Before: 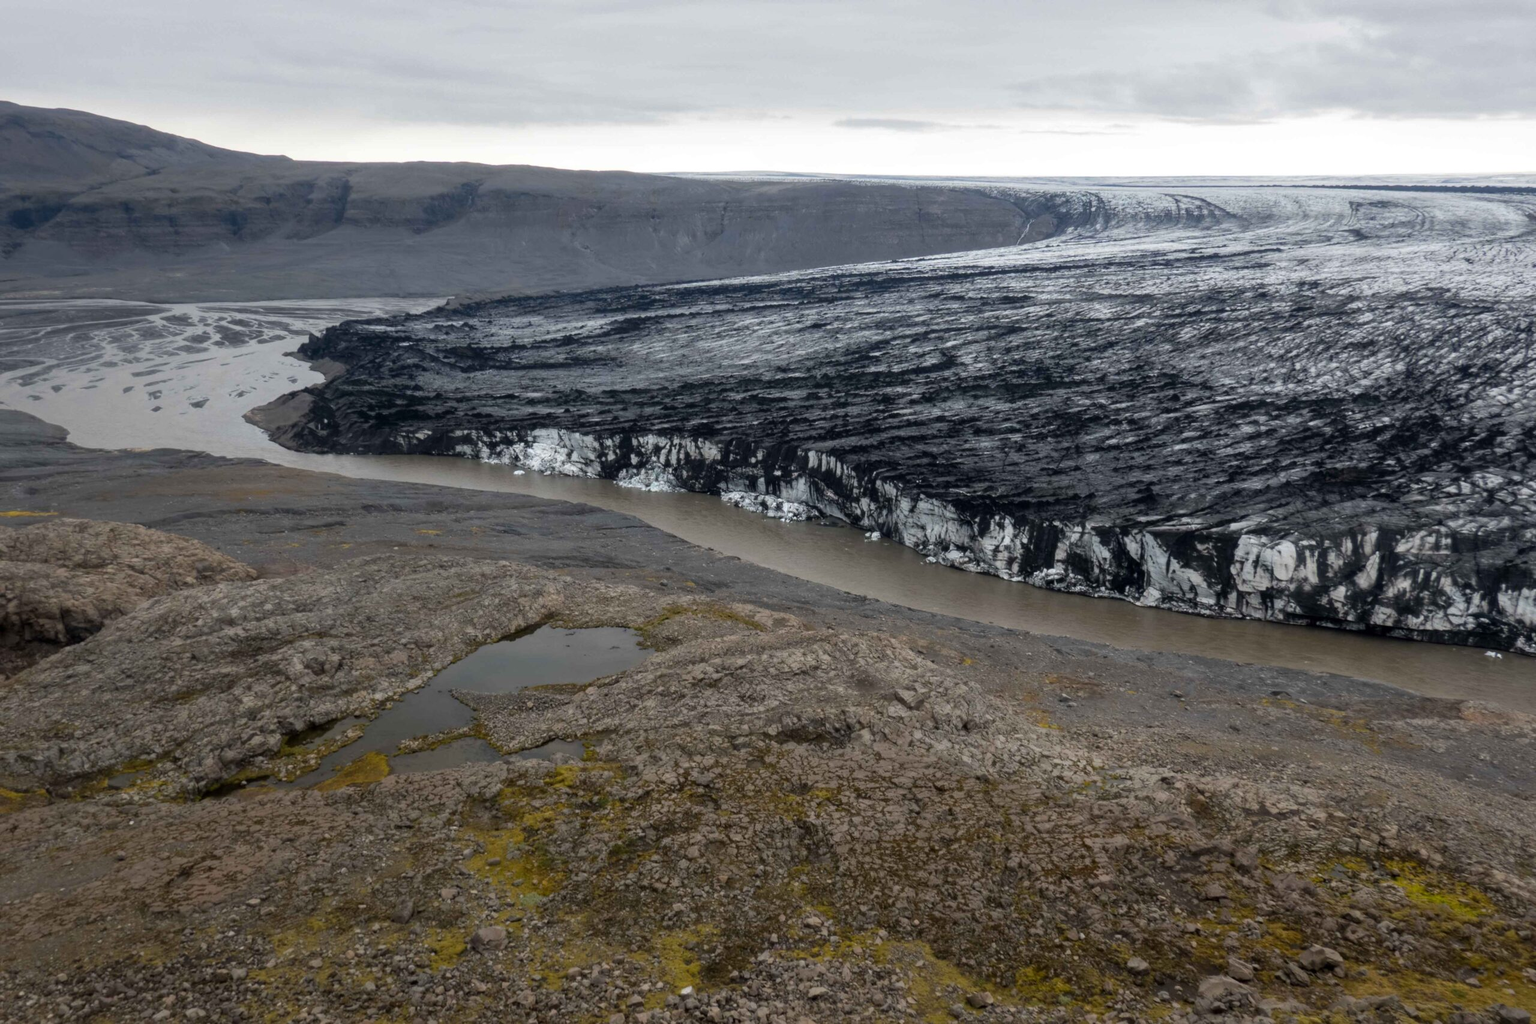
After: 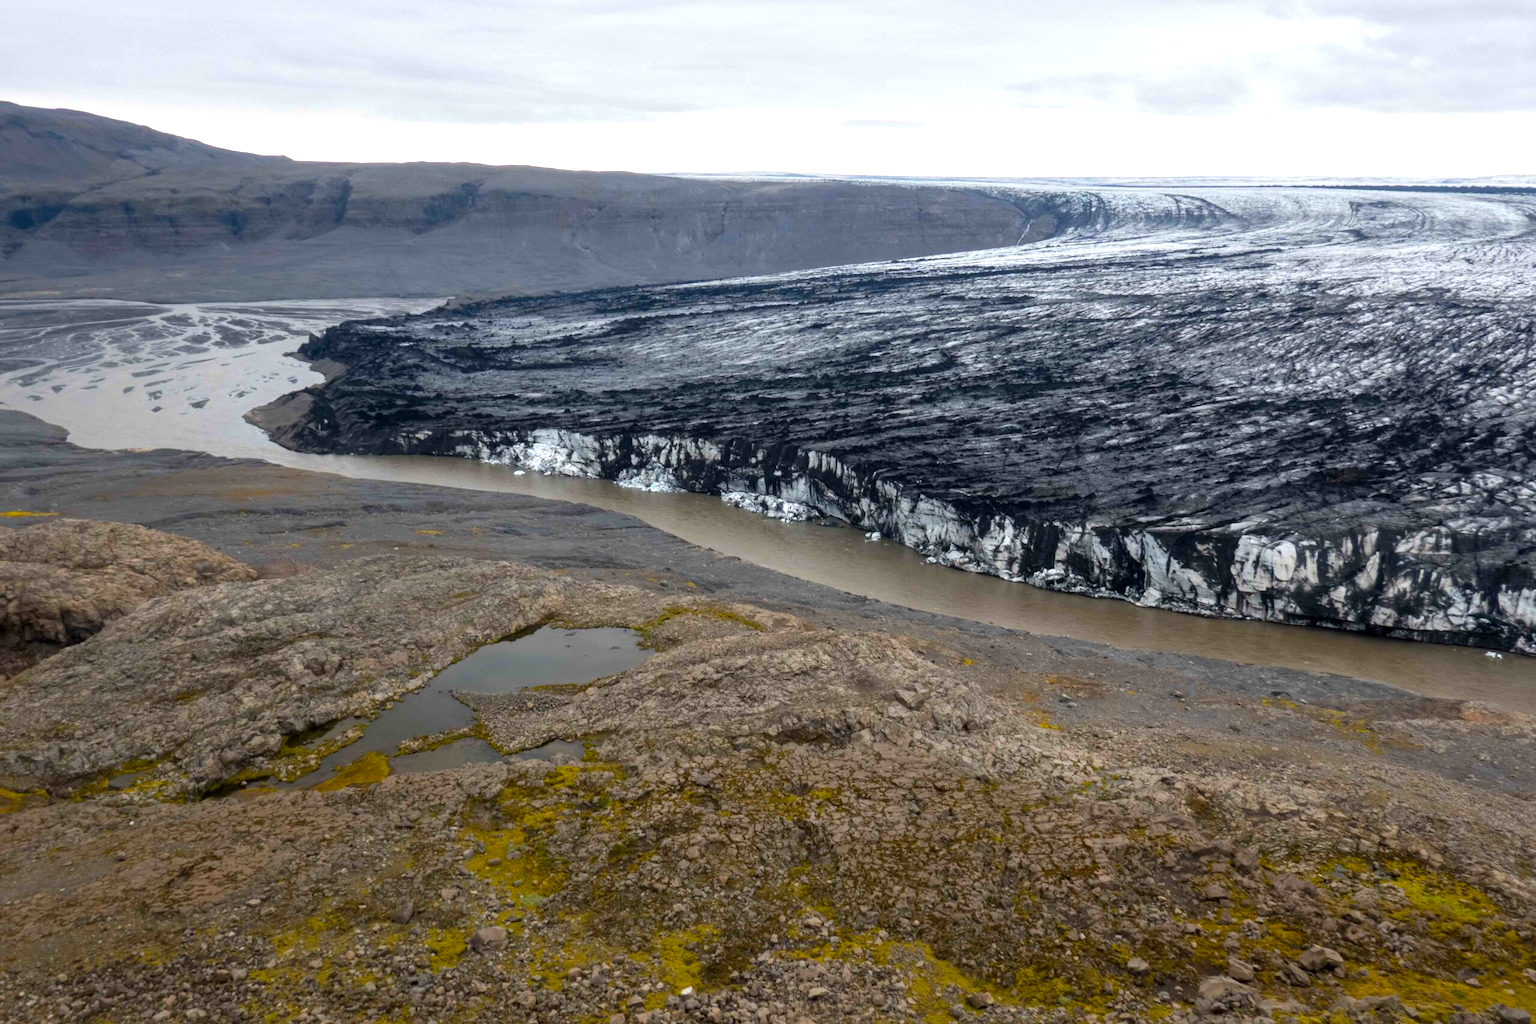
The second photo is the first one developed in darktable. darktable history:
color balance rgb: perceptual saturation grading › global saturation 36%, perceptual brilliance grading › global brilliance 10%, global vibrance 20%
exposure: exposure 0.161 EV, compensate highlight preservation false
